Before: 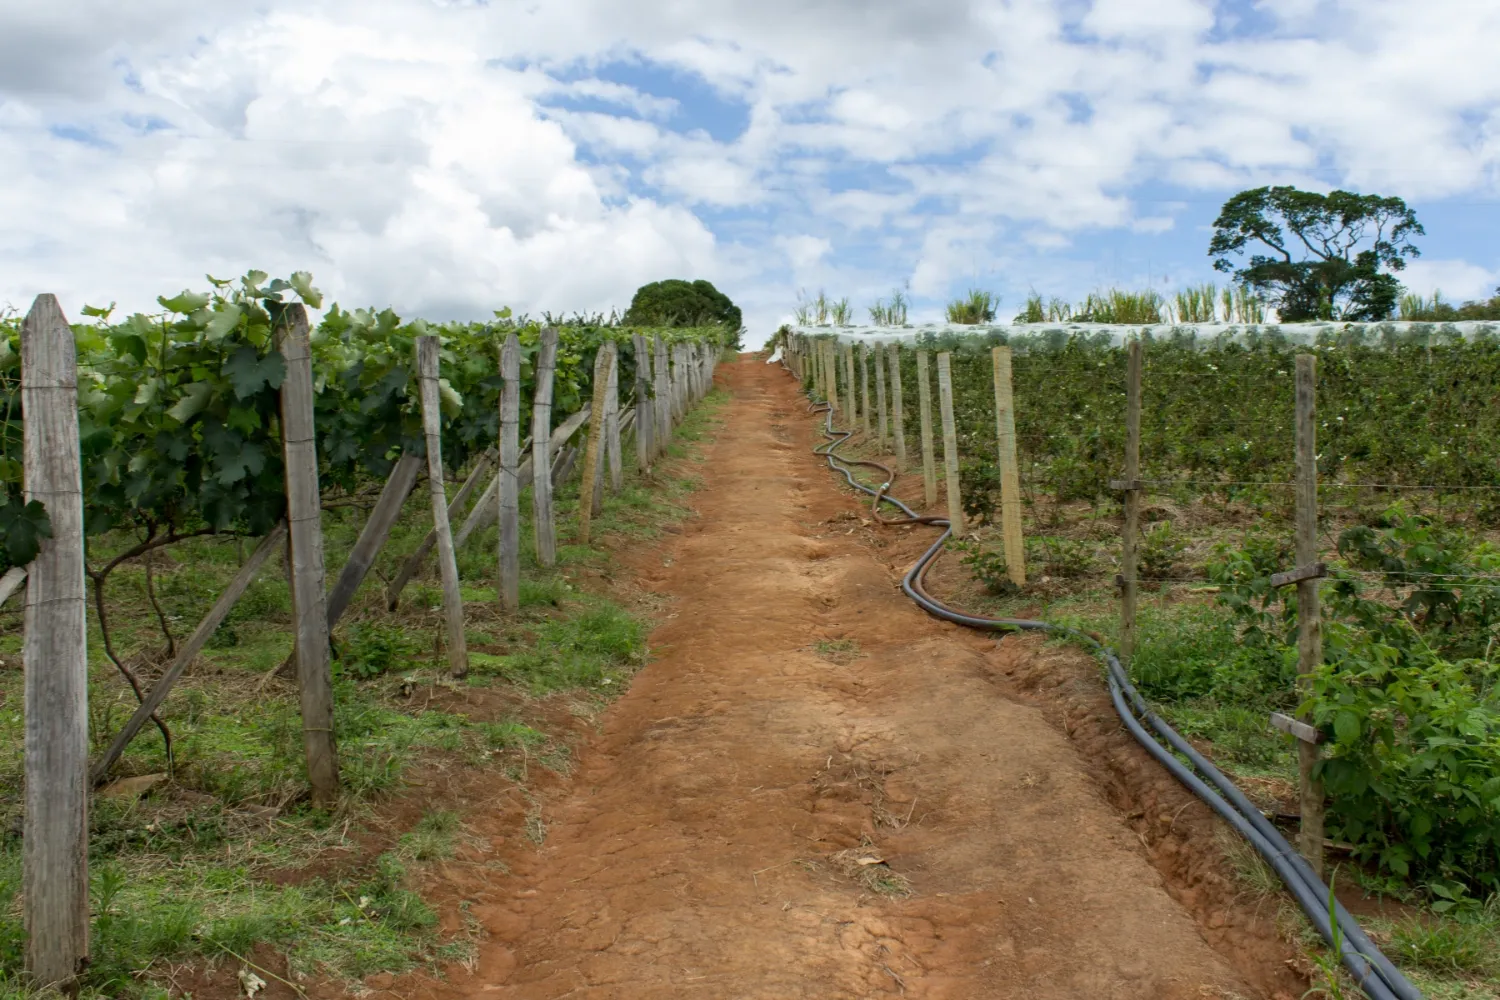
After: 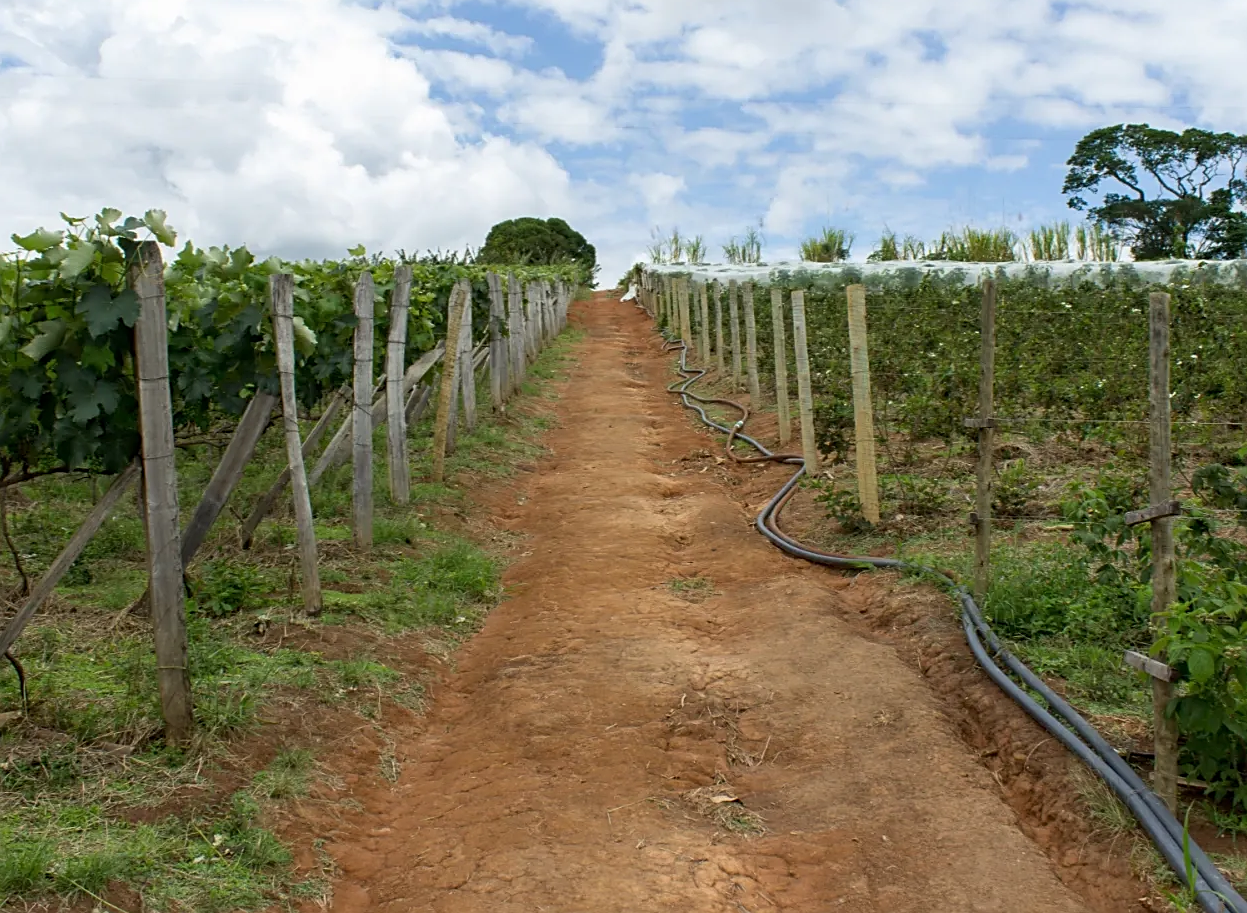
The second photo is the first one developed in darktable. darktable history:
crop: left 9.8%, top 6.273%, right 7.026%, bottom 2.327%
sharpen: on, module defaults
